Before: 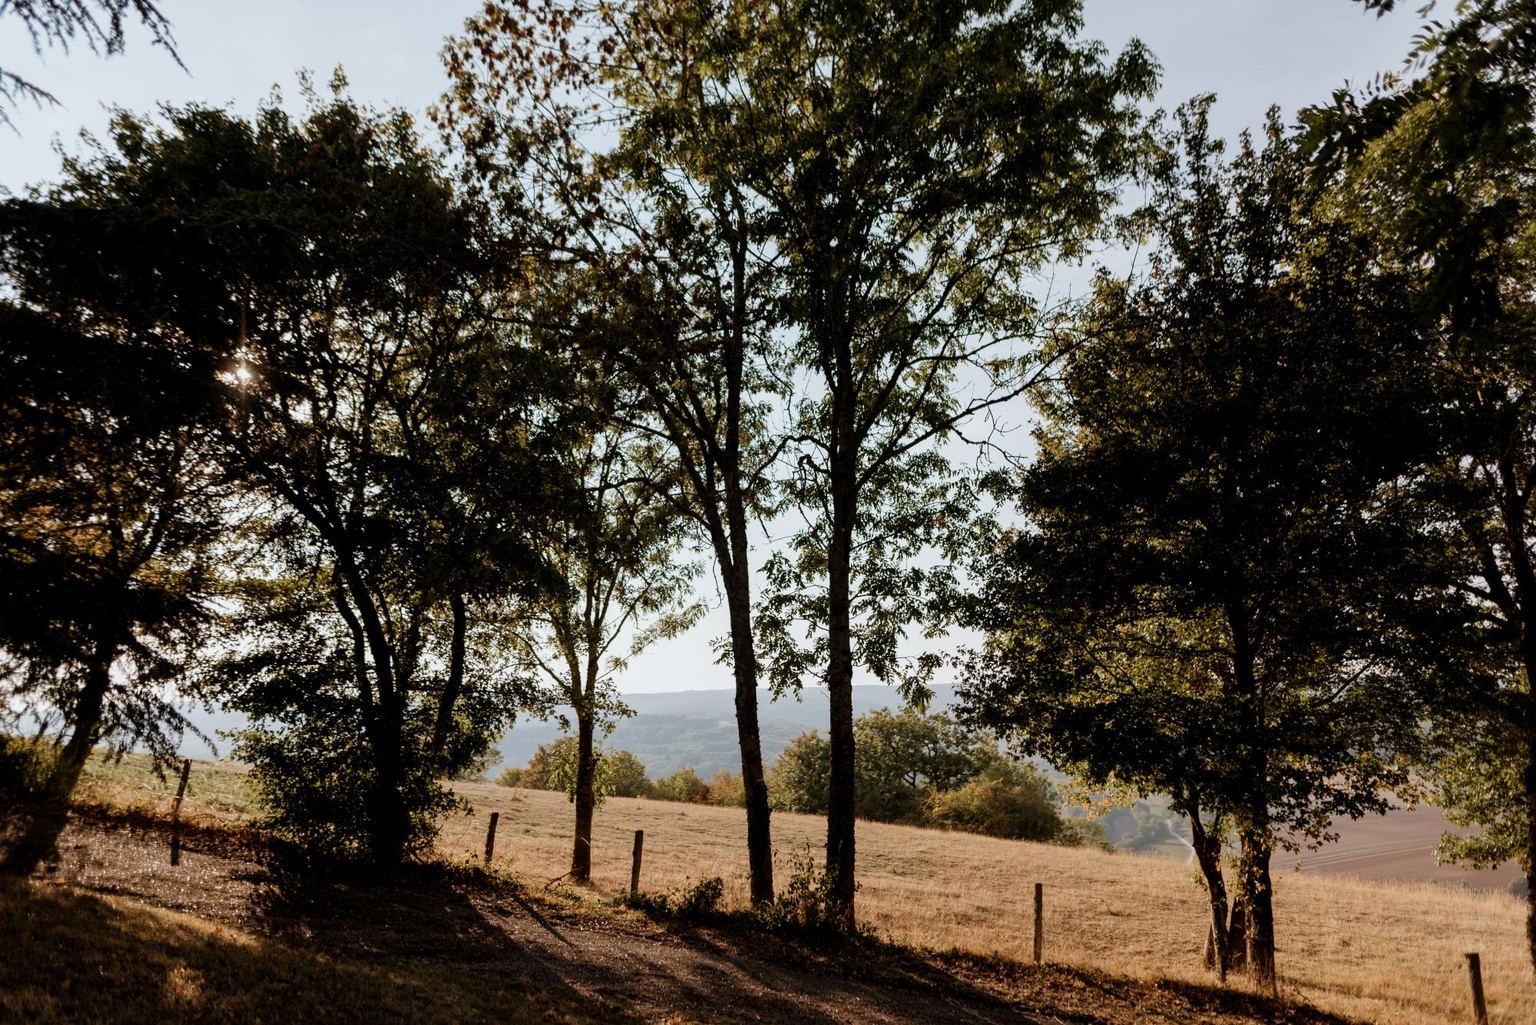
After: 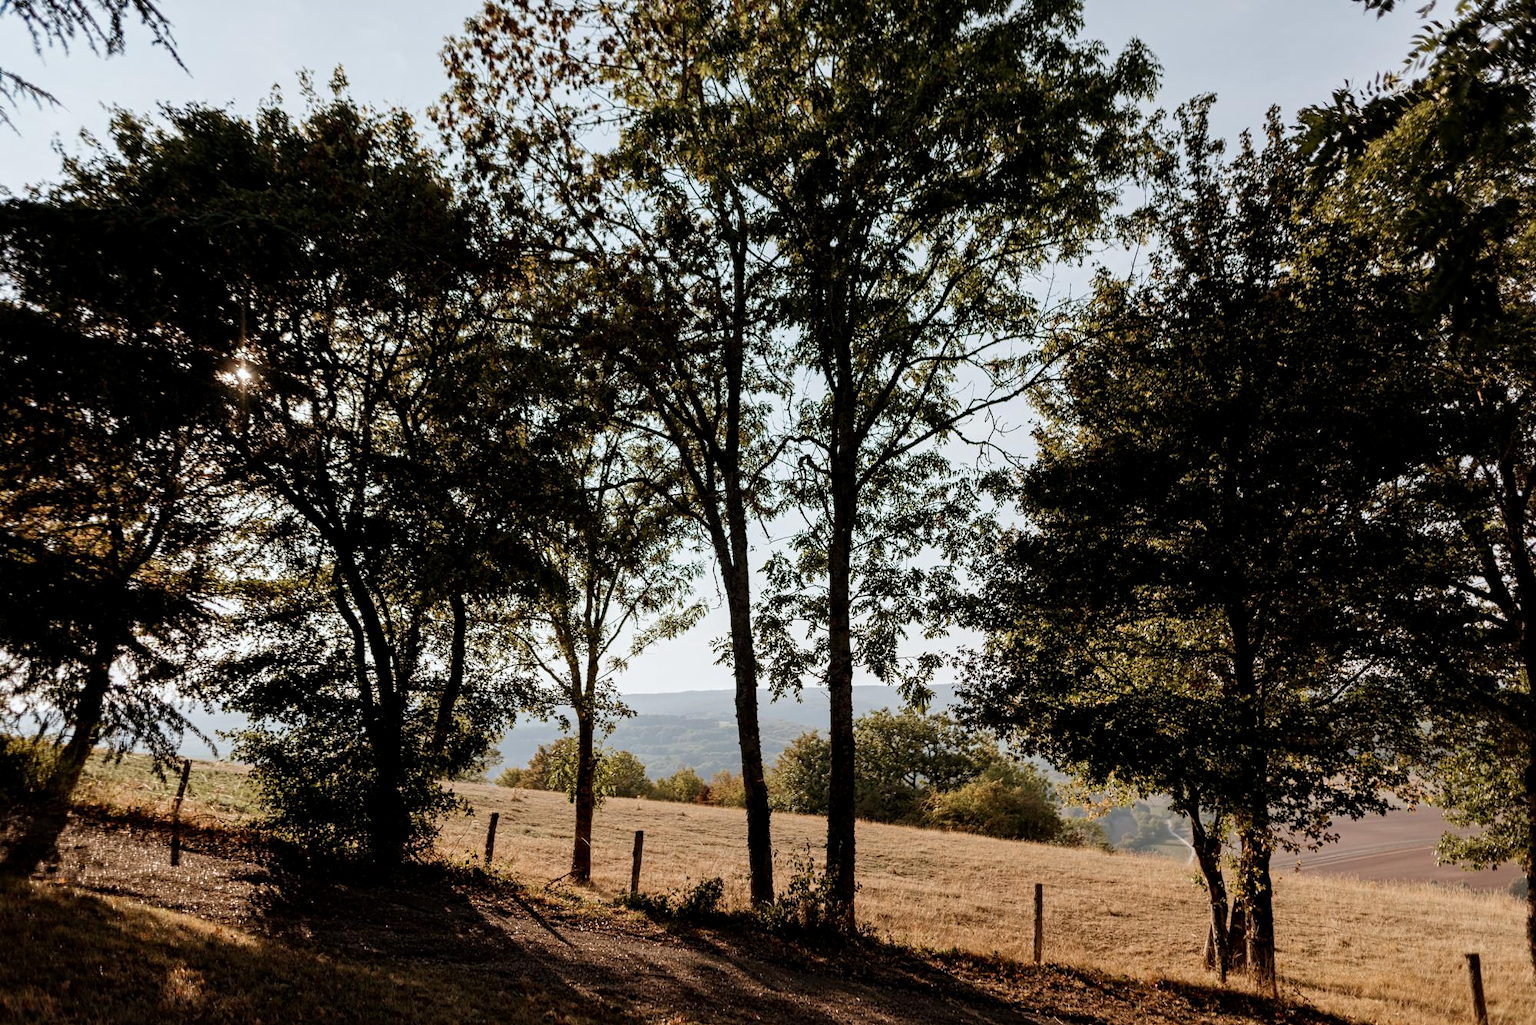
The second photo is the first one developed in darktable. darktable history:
contrast equalizer: octaves 7, y [[0.502, 0.505, 0.512, 0.529, 0.564, 0.588], [0.5 ×6], [0.502, 0.505, 0.512, 0.529, 0.564, 0.588], [0, 0.001, 0.001, 0.004, 0.008, 0.011], [0, 0.001, 0.001, 0.004, 0.008, 0.011]]
